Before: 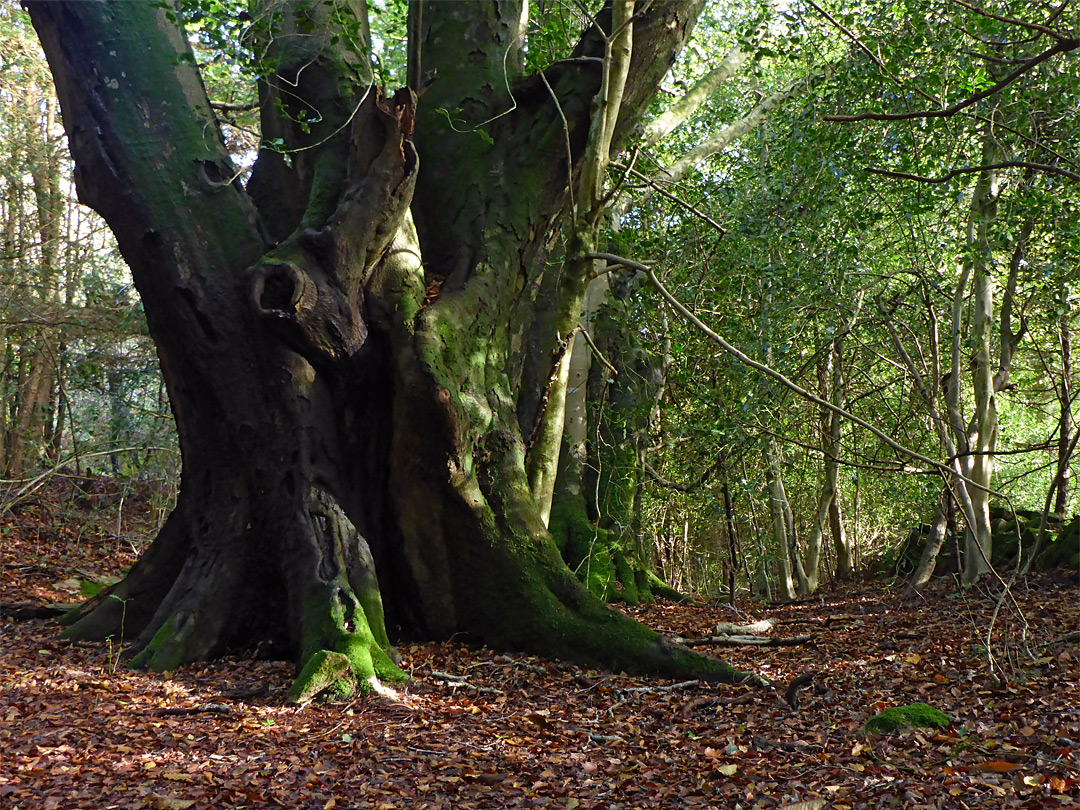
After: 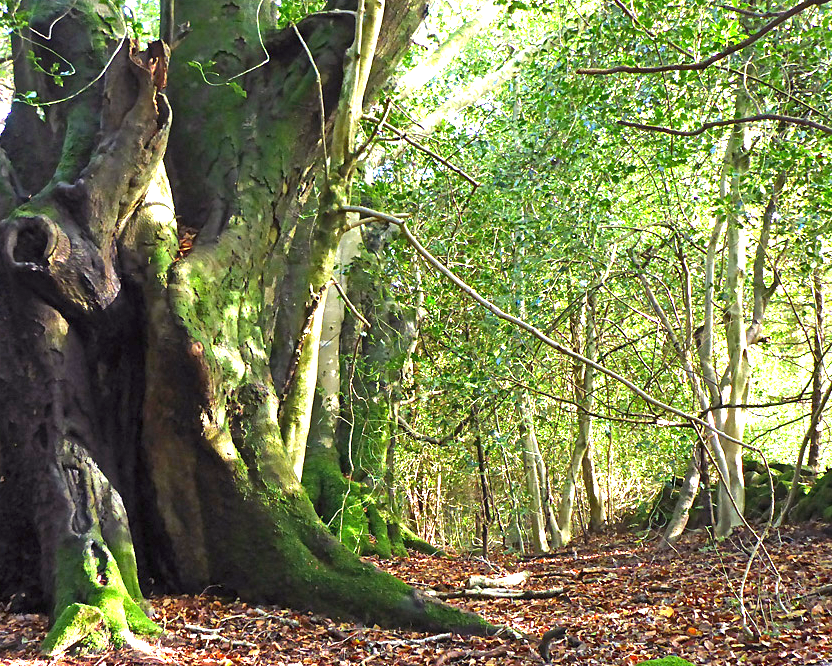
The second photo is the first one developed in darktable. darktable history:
tone equalizer: edges refinement/feathering 500, mask exposure compensation -1.57 EV, preserve details guided filter
crop: left 22.948%, top 5.828%, bottom 11.884%
exposure: exposure 1.992 EV, compensate exposure bias true, compensate highlight preservation false
